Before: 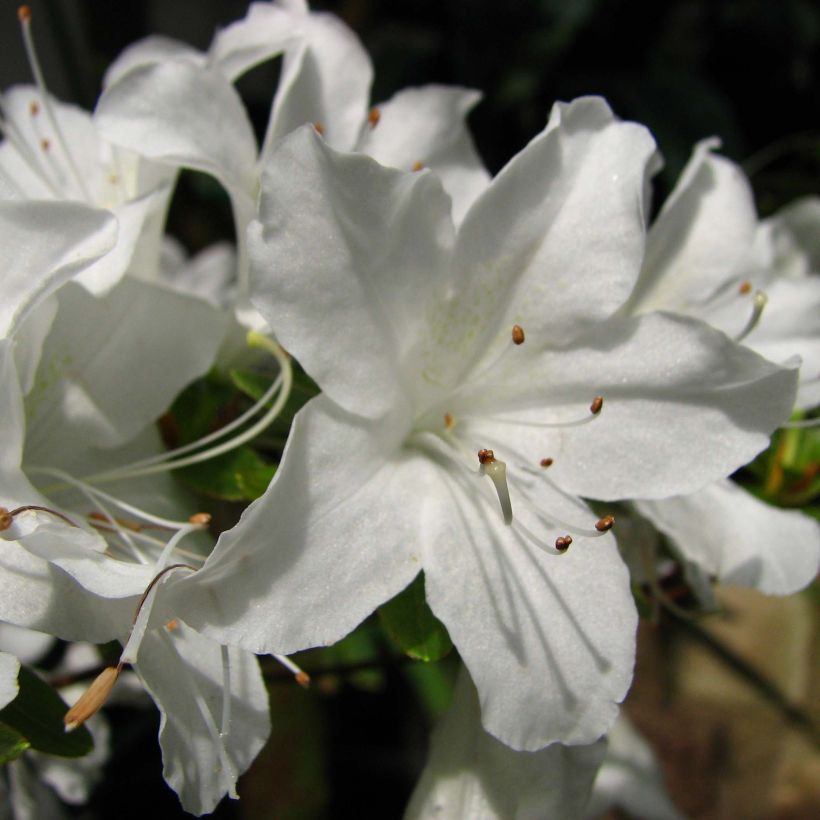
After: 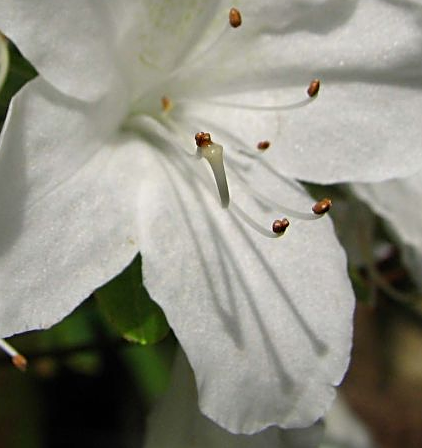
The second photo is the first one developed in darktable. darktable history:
sharpen: amount 0.496
crop: left 34.625%, top 38.722%, right 13.849%, bottom 5.48%
